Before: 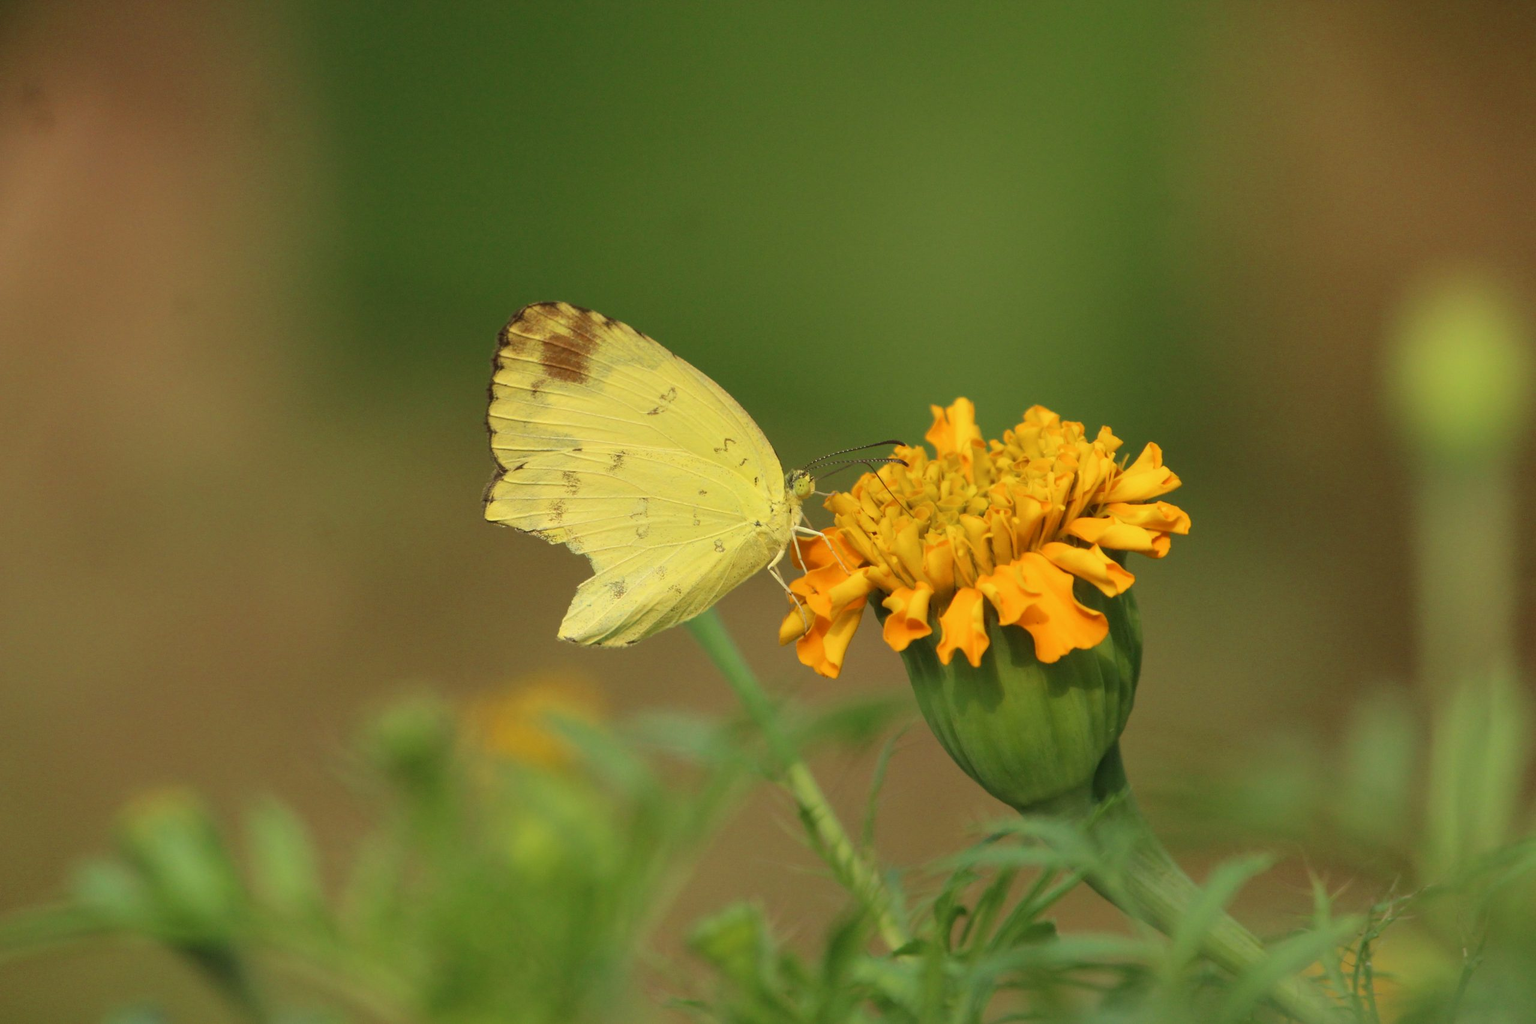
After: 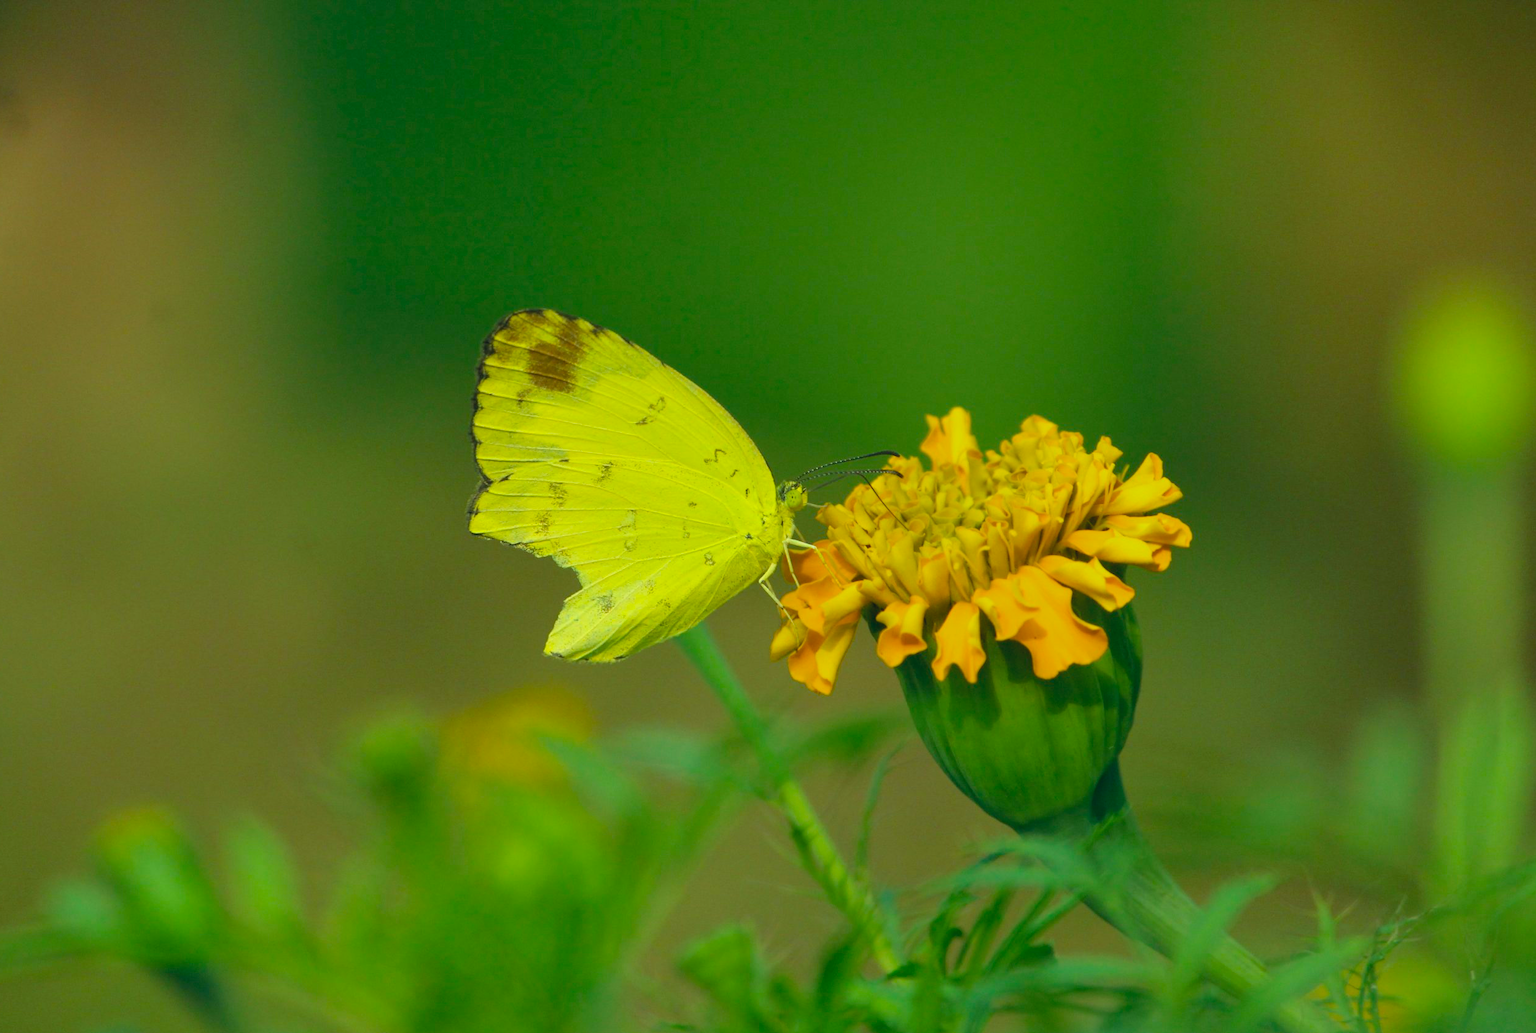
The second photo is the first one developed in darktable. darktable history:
color correction: highlights a* -19.94, highlights b* 9.8, shadows a* -20.24, shadows b* -10.19
crop and rotate: left 1.719%, right 0.572%, bottom 1.371%
color balance rgb: shadows lift › luminance 0.537%, shadows lift › chroma 6.795%, shadows lift › hue 301.26°, highlights gain › chroma 1.505%, highlights gain › hue 312.52°, linear chroma grading › global chroma 8.668%, perceptual saturation grading › global saturation 19.708%
